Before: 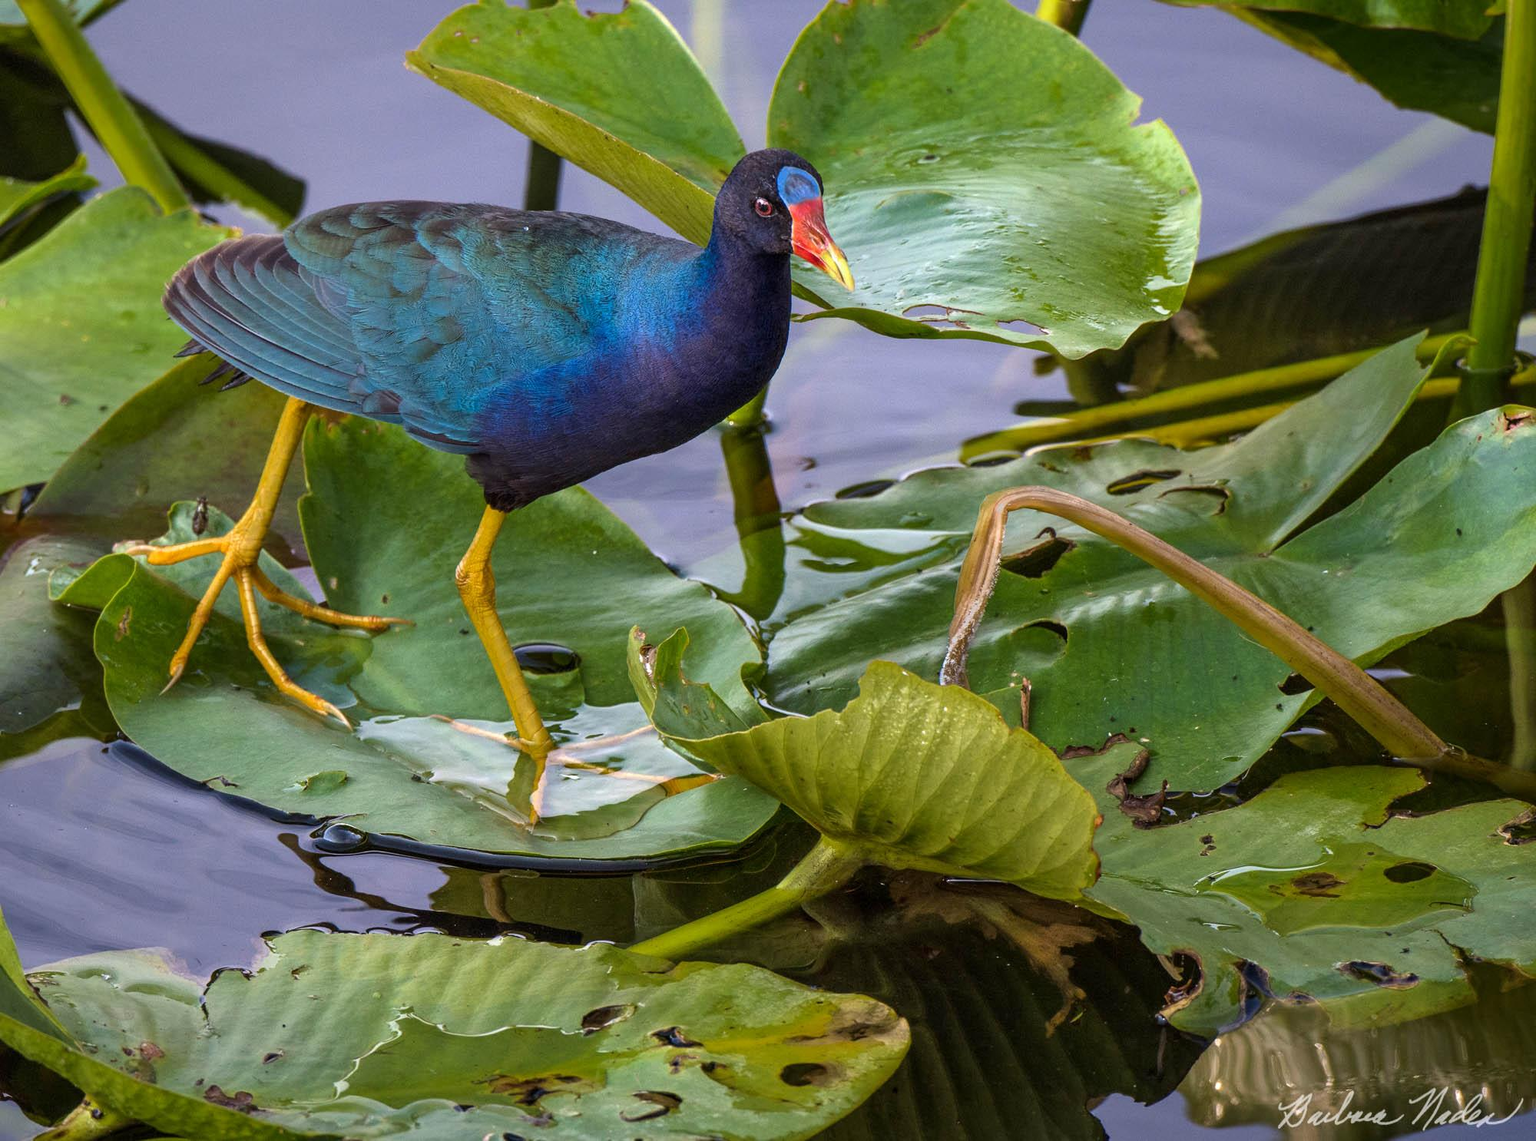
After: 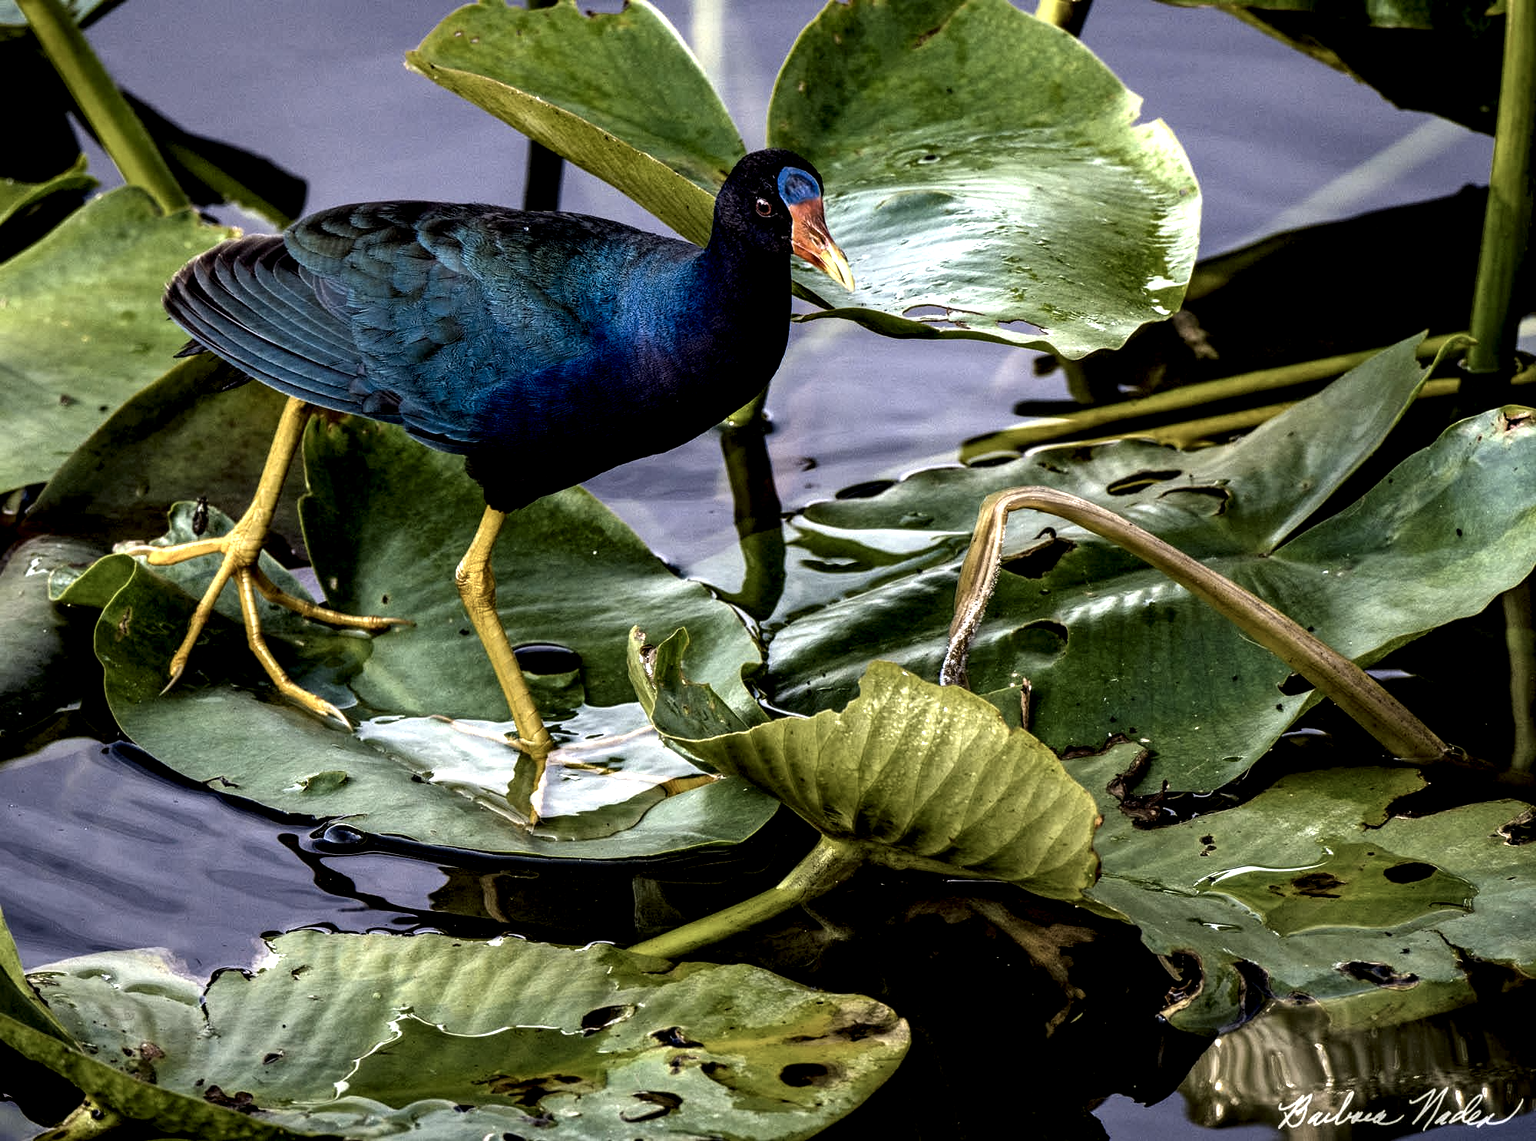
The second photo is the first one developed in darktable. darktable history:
color zones: curves: ch0 [(0.25, 0.5) (0.463, 0.627) (0.484, 0.637) (0.75, 0.5)]
rgb primaries: tint hue 2.68°, red hue 0.22, green purity 1.22, blue purity 1.19
color calibration: illuminant same as pipeline (D50), adaptation none (bypass), gamut compression 1.72
exposure: black level correction -0.016, exposure -1.018 EV
local contrast: highlights 115%, shadows 42%, detail 293%
